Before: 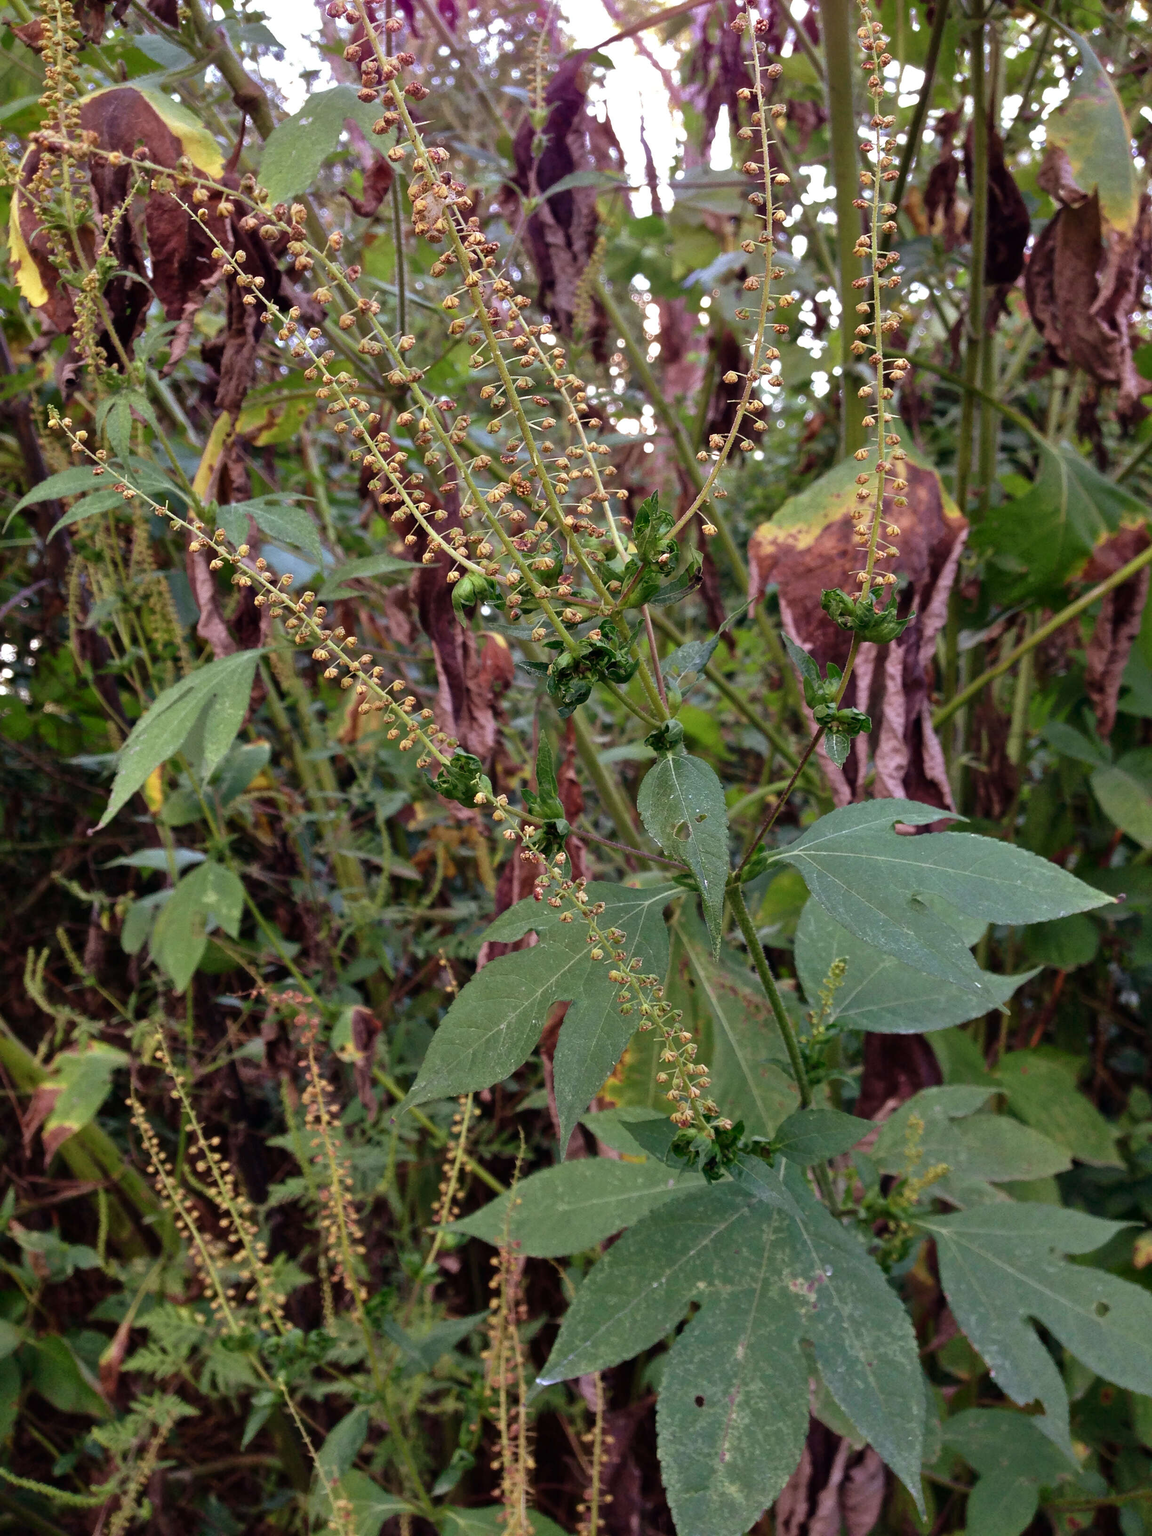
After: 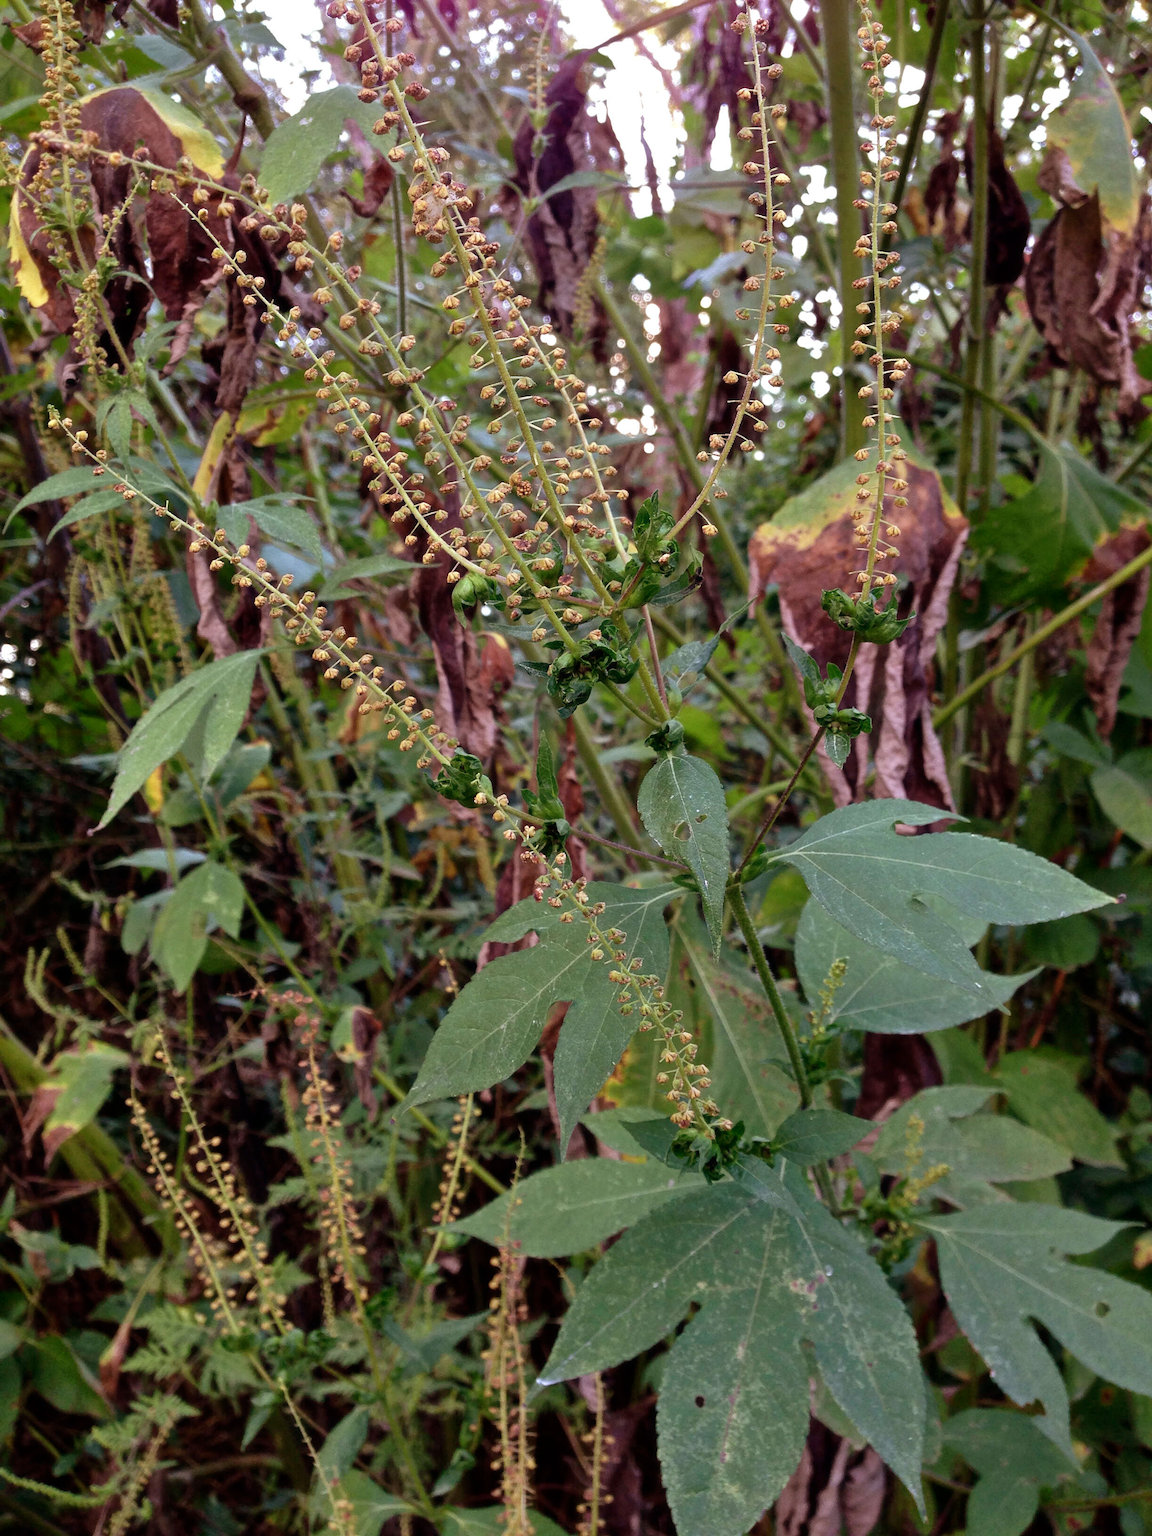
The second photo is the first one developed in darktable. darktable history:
haze removal: strength -0.048, compatibility mode true, adaptive false
